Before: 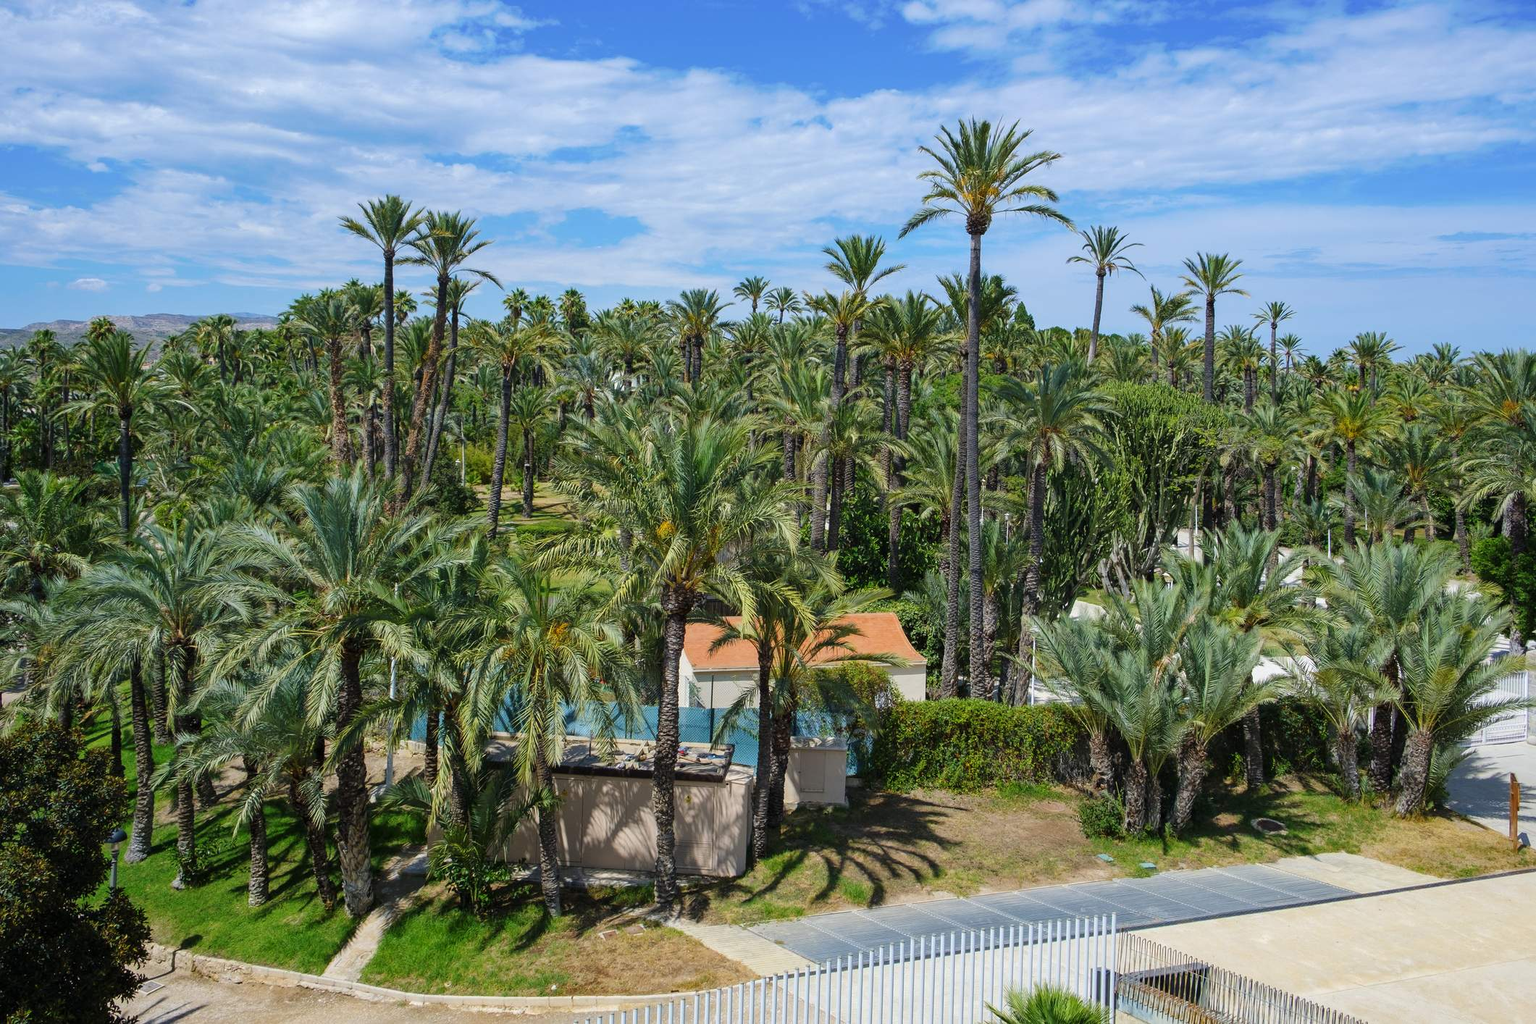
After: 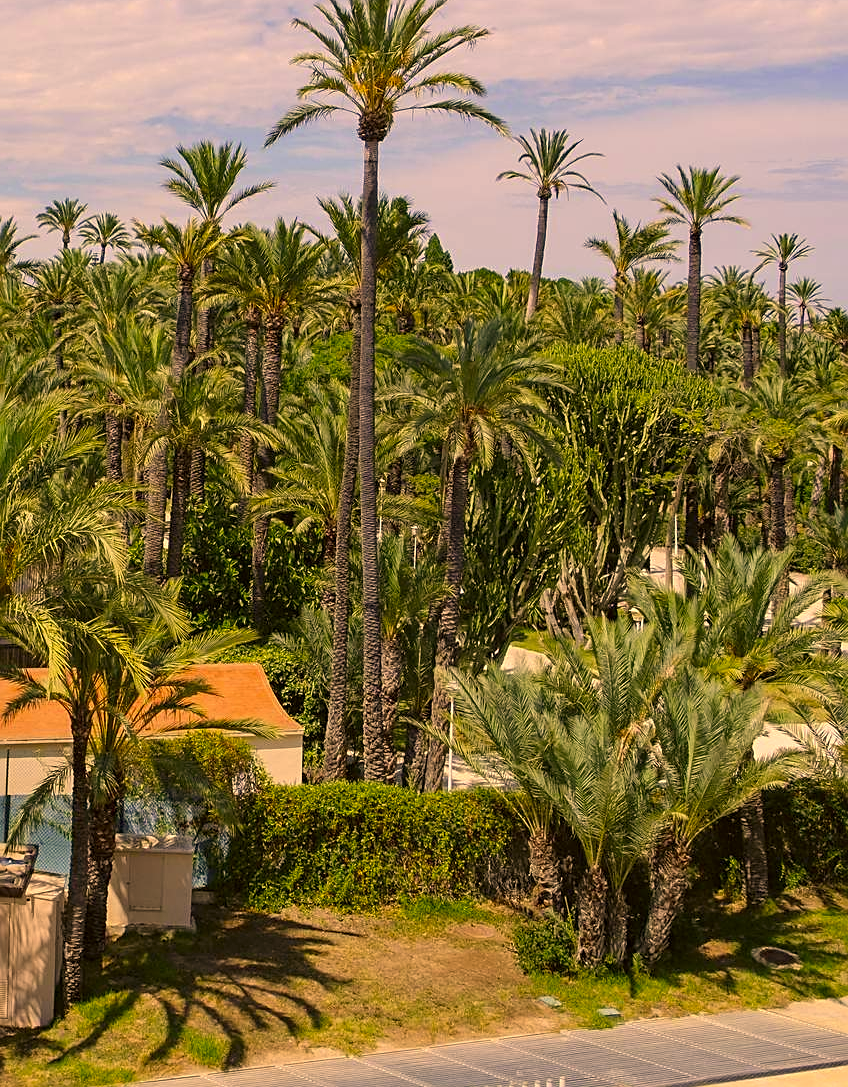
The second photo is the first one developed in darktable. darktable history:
sharpen: on, module defaults
color correction: highlights a* 18.64, highlights b* 34.8, shadows a* 1.2, shadows b* 6.36, saturation 1.03
crop: left 46.017%, top 13.013%, right 13.985%, bottom 10.056%
